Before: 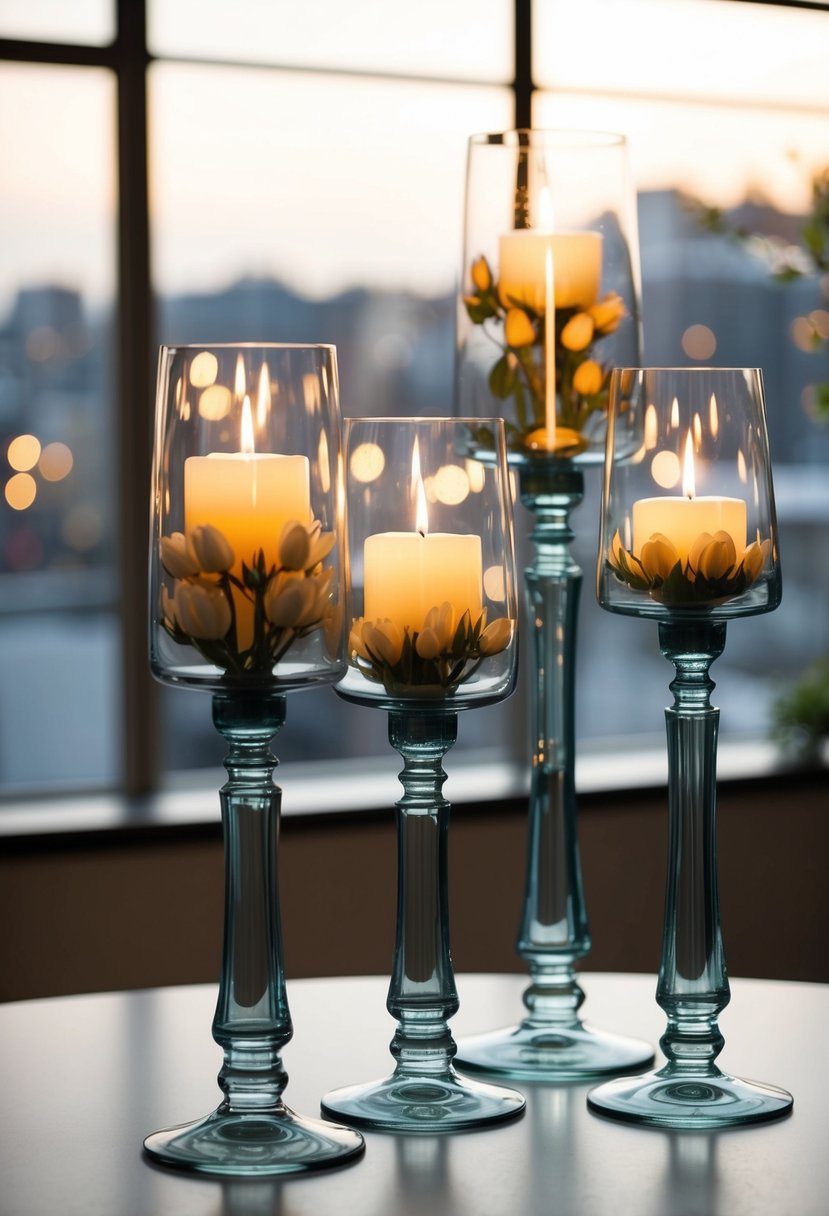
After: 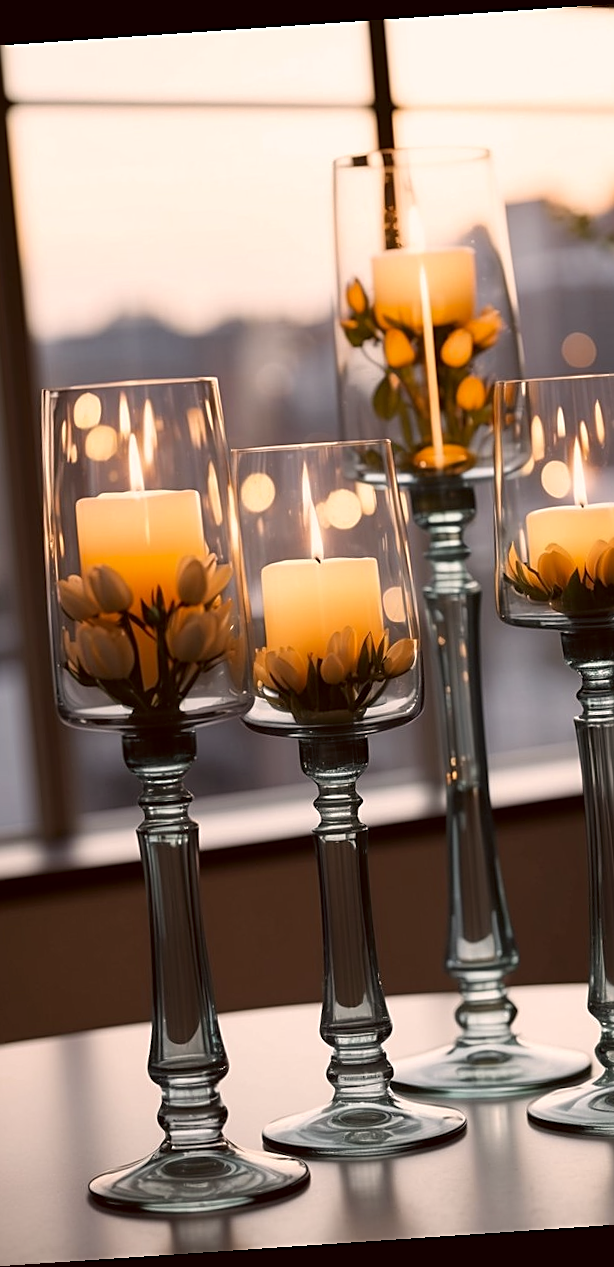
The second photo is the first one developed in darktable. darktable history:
color correction: highlights a* 10.21, highlights b* 9.79, shadows a* 8.61, shadows b* 7.88, saturation 0.8
rotate and perspective: rotation -4.2°, shear 0.006, automatic cropping off
sharpen: on, module defaults
crop and rotate: left 15.754%, right 17.579%
vibrance: vibrance 60%
